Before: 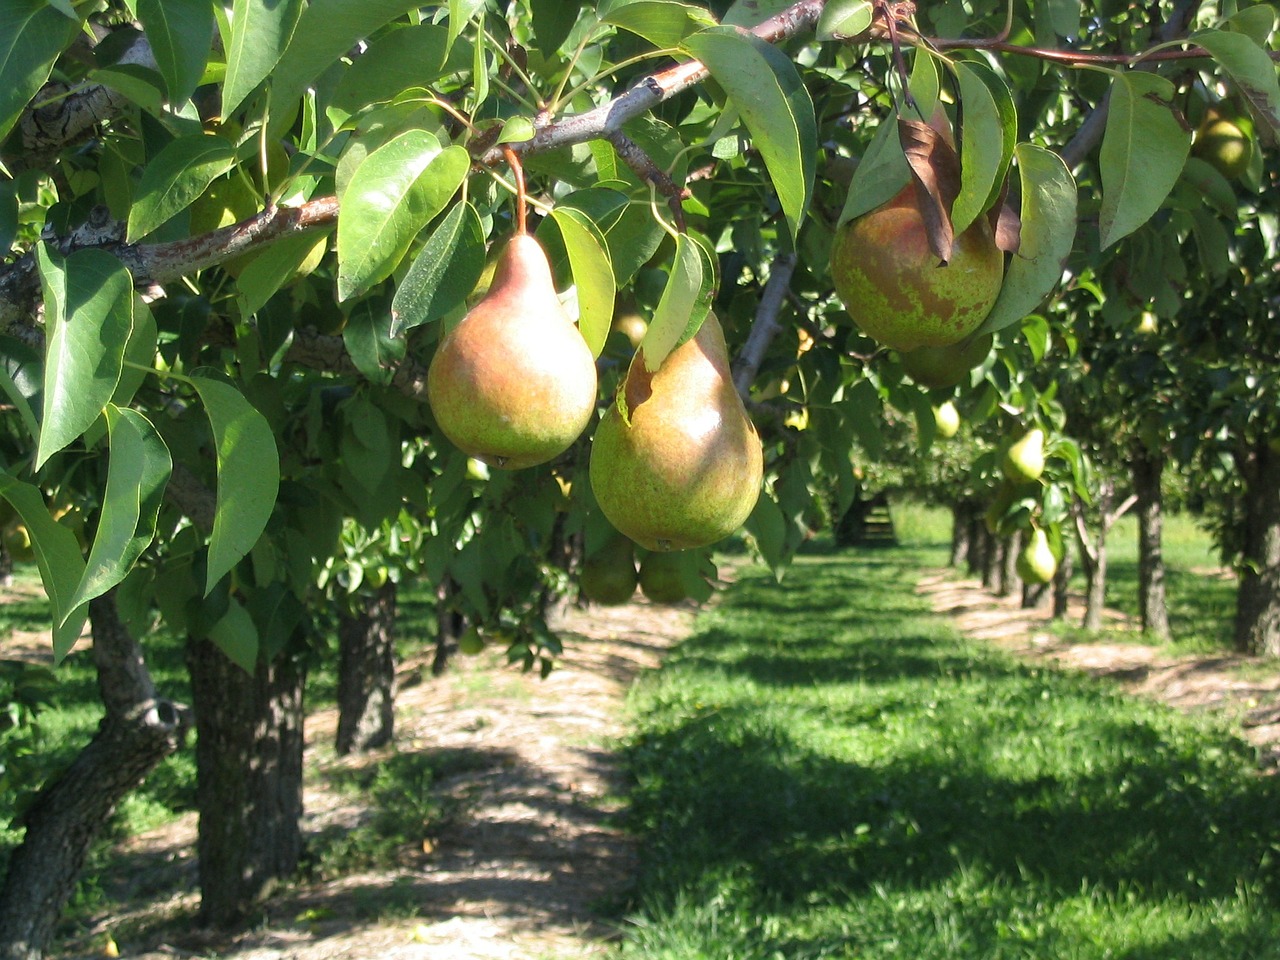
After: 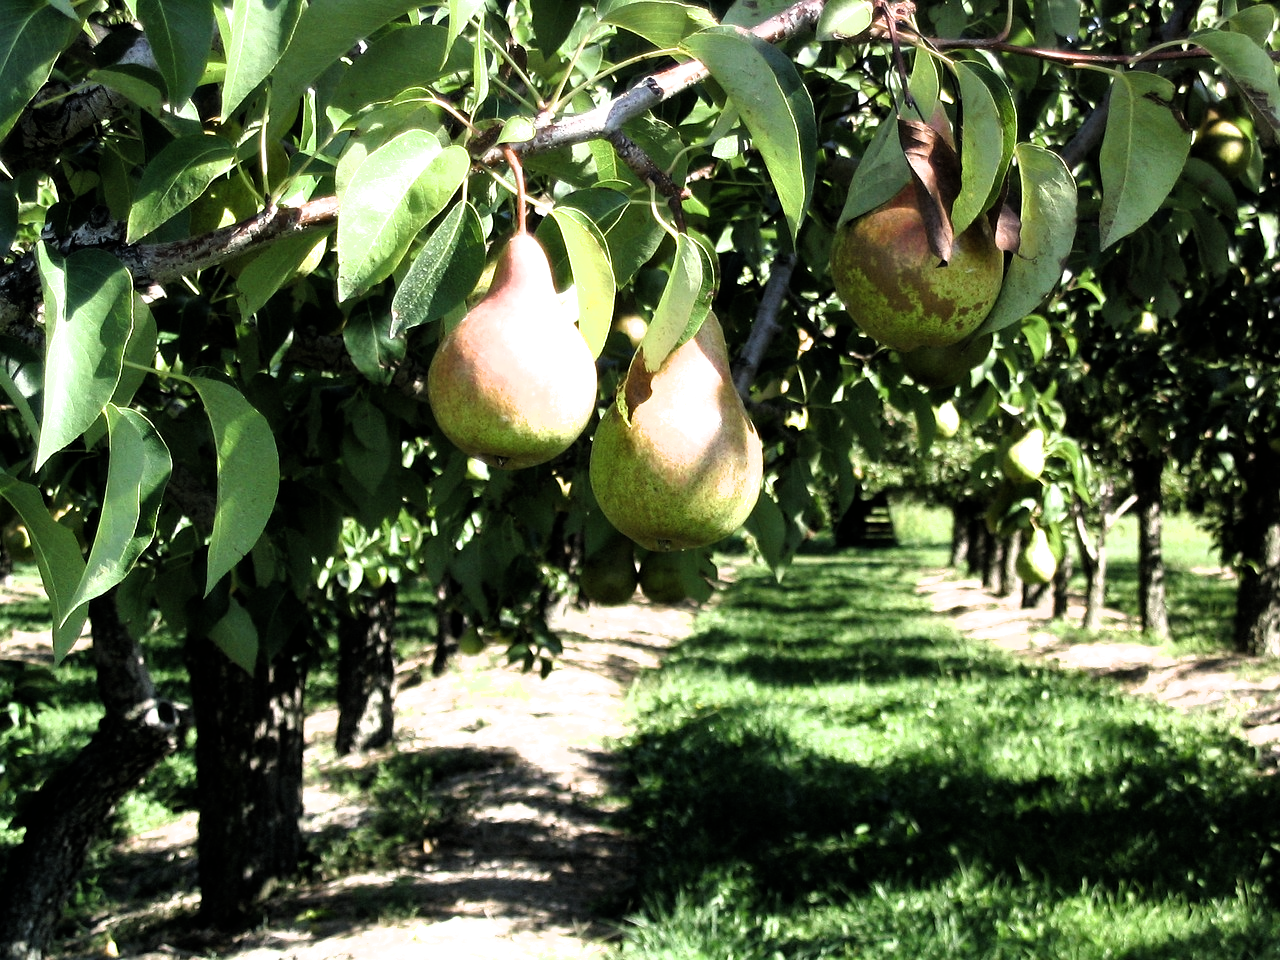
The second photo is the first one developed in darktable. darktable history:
shadows and highlights: shadows 34.63, highlights -35.03, soften with gaussian
color correction: highlights a* 0.078, highlights b* -0.506
filmic rgb: black relative exposure -8.2 EV, white relative exposure 2.22 EV, hardness 7.18, latitude 86.67%, contrast 1.69, highlights saturation mix -3.54%, shadows ↔ highlights balance -2.19%
